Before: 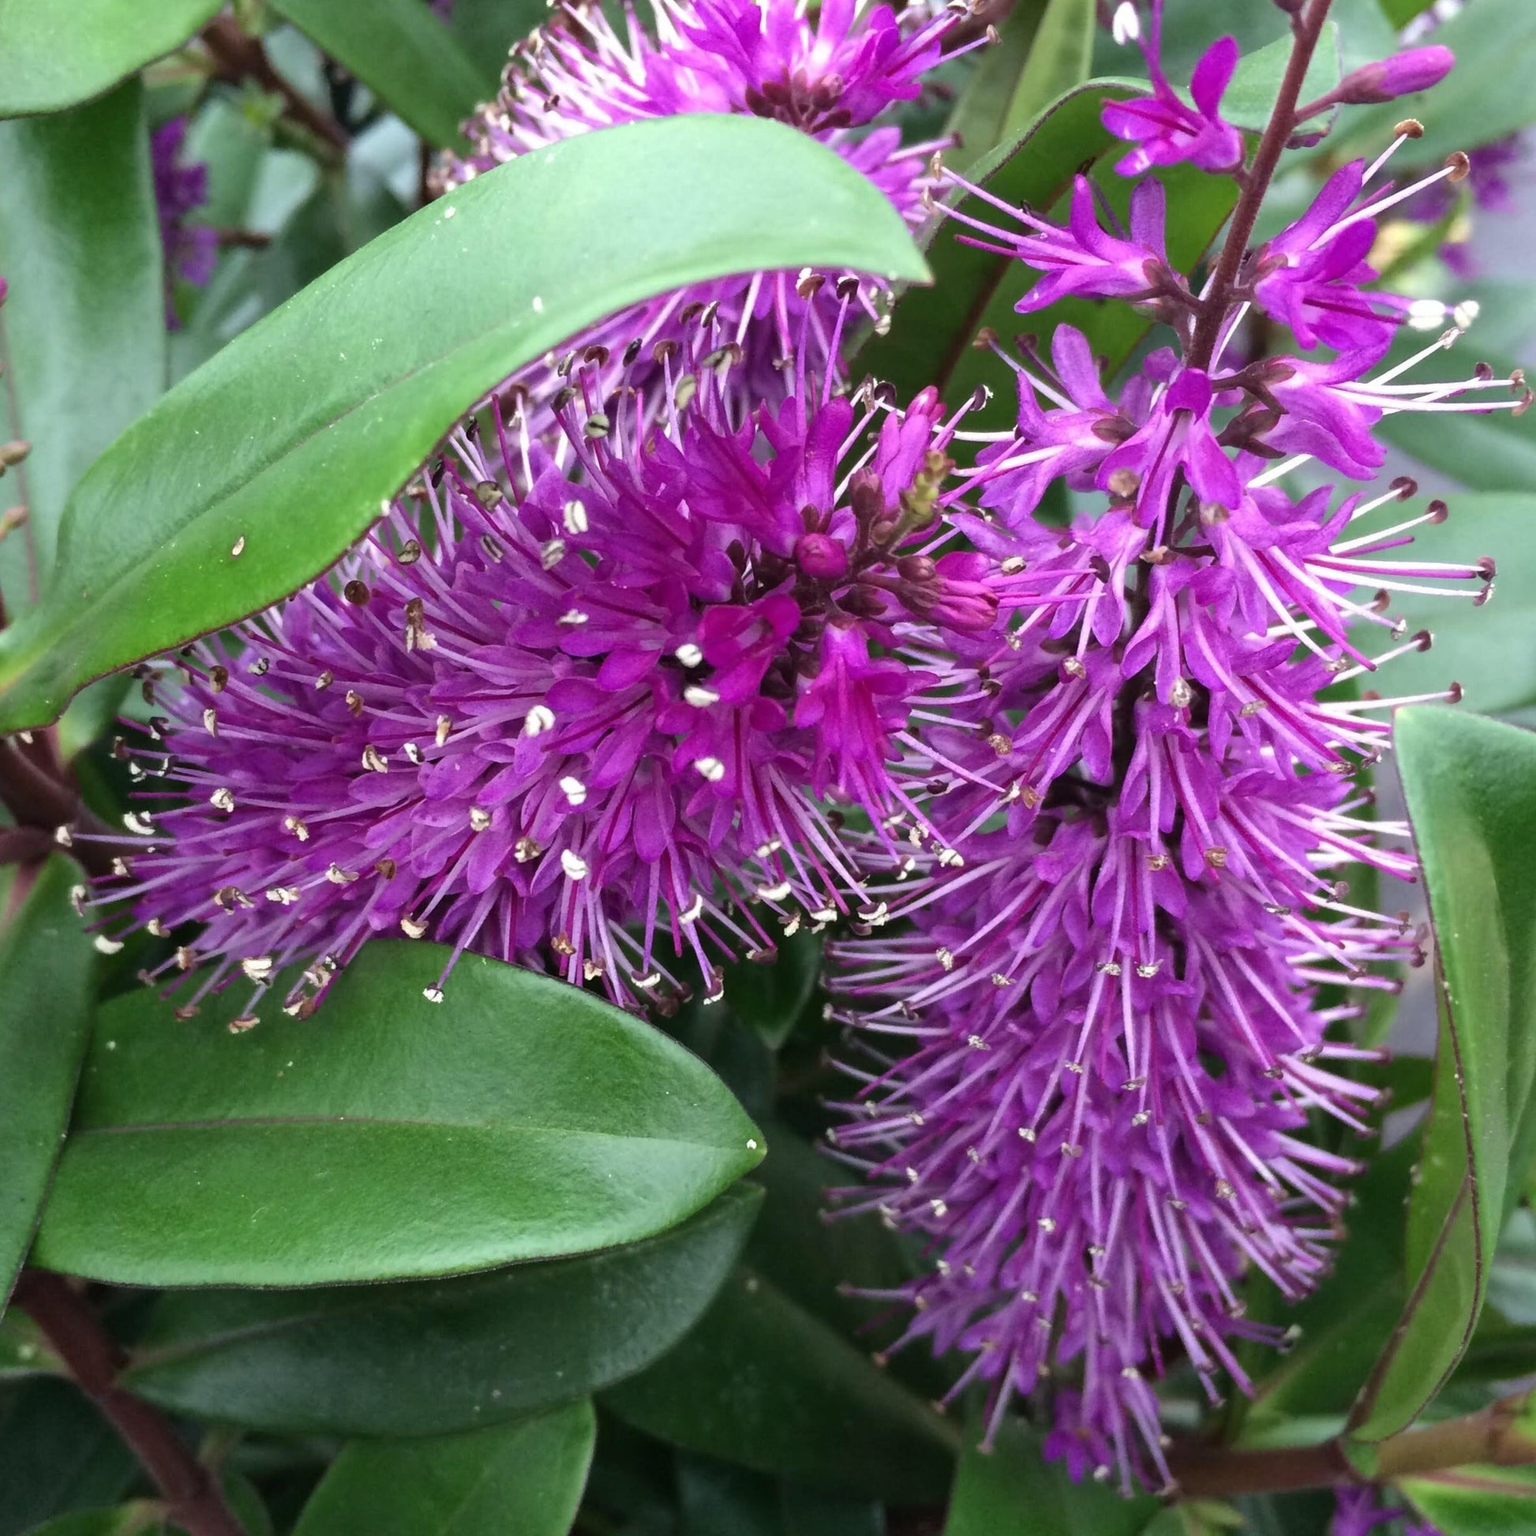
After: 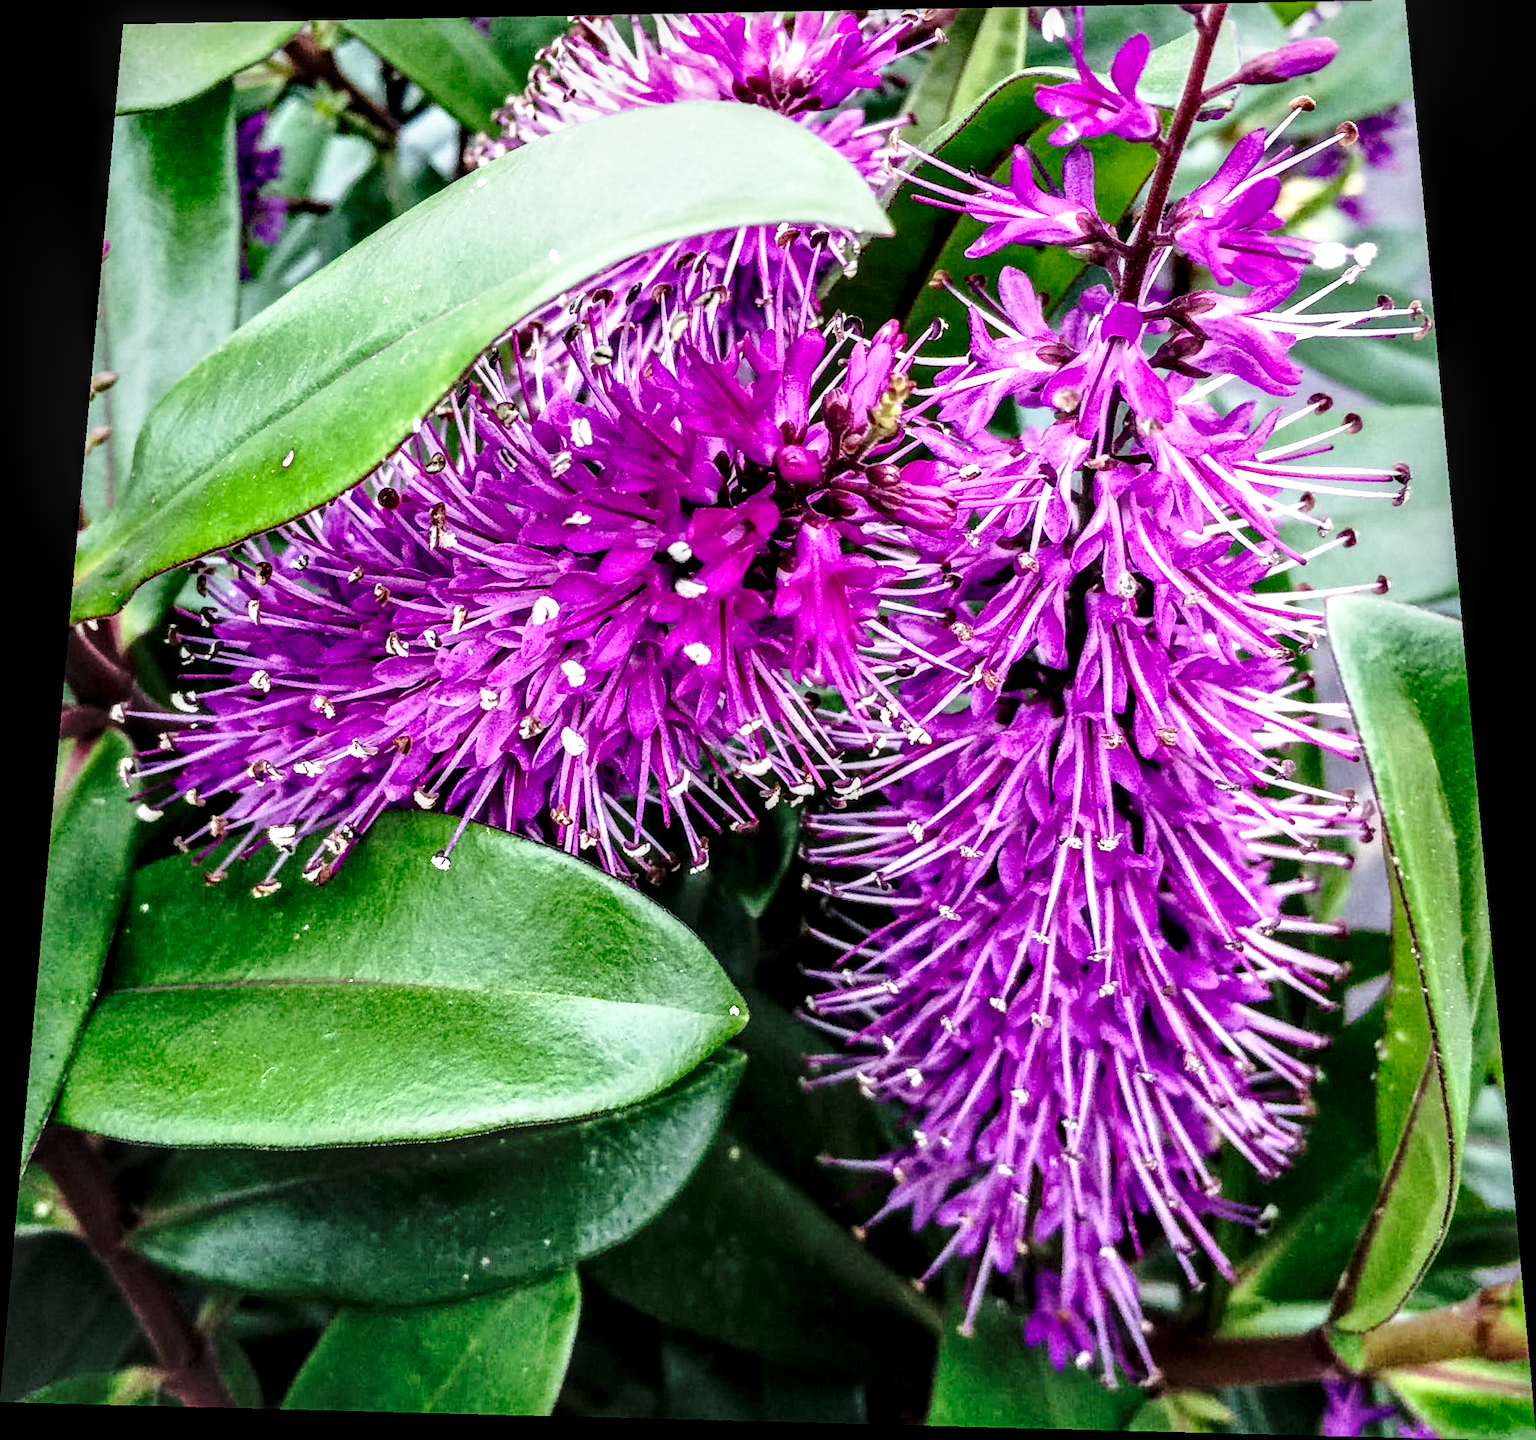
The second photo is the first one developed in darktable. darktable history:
local contrast: highlights 12%, shadows 38%, detail 183%, midtone range 0.471
rotate and perspective: rotation 0.128°, lens shift (vertical) -0.181, lens shift (horizontal) -0.044, shear 0.001, automatic cropping off
base curve: curves: ch0 [(0, 0) (0.04, 0.03) (0.133, 0.232) (0.448, 0.748) (0.843, 0.968) (1, 1)], preserve colors none
sharpen: radius 2.167, amount 0.381, threshold 0
white balance: red 1.004, blue 1.024
